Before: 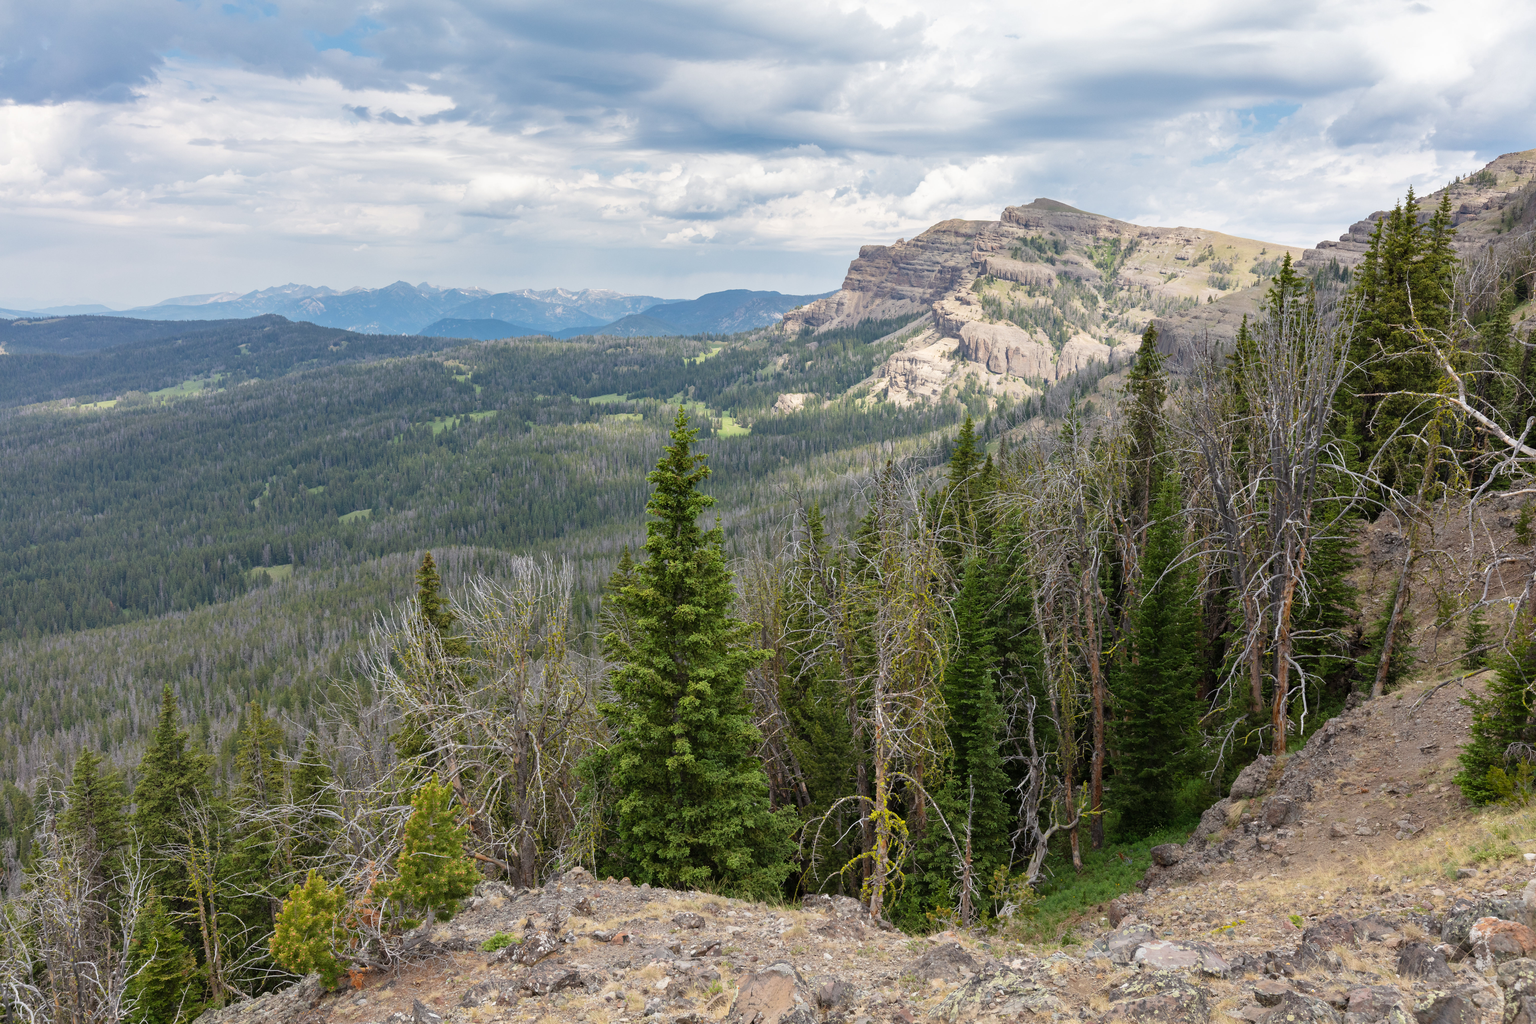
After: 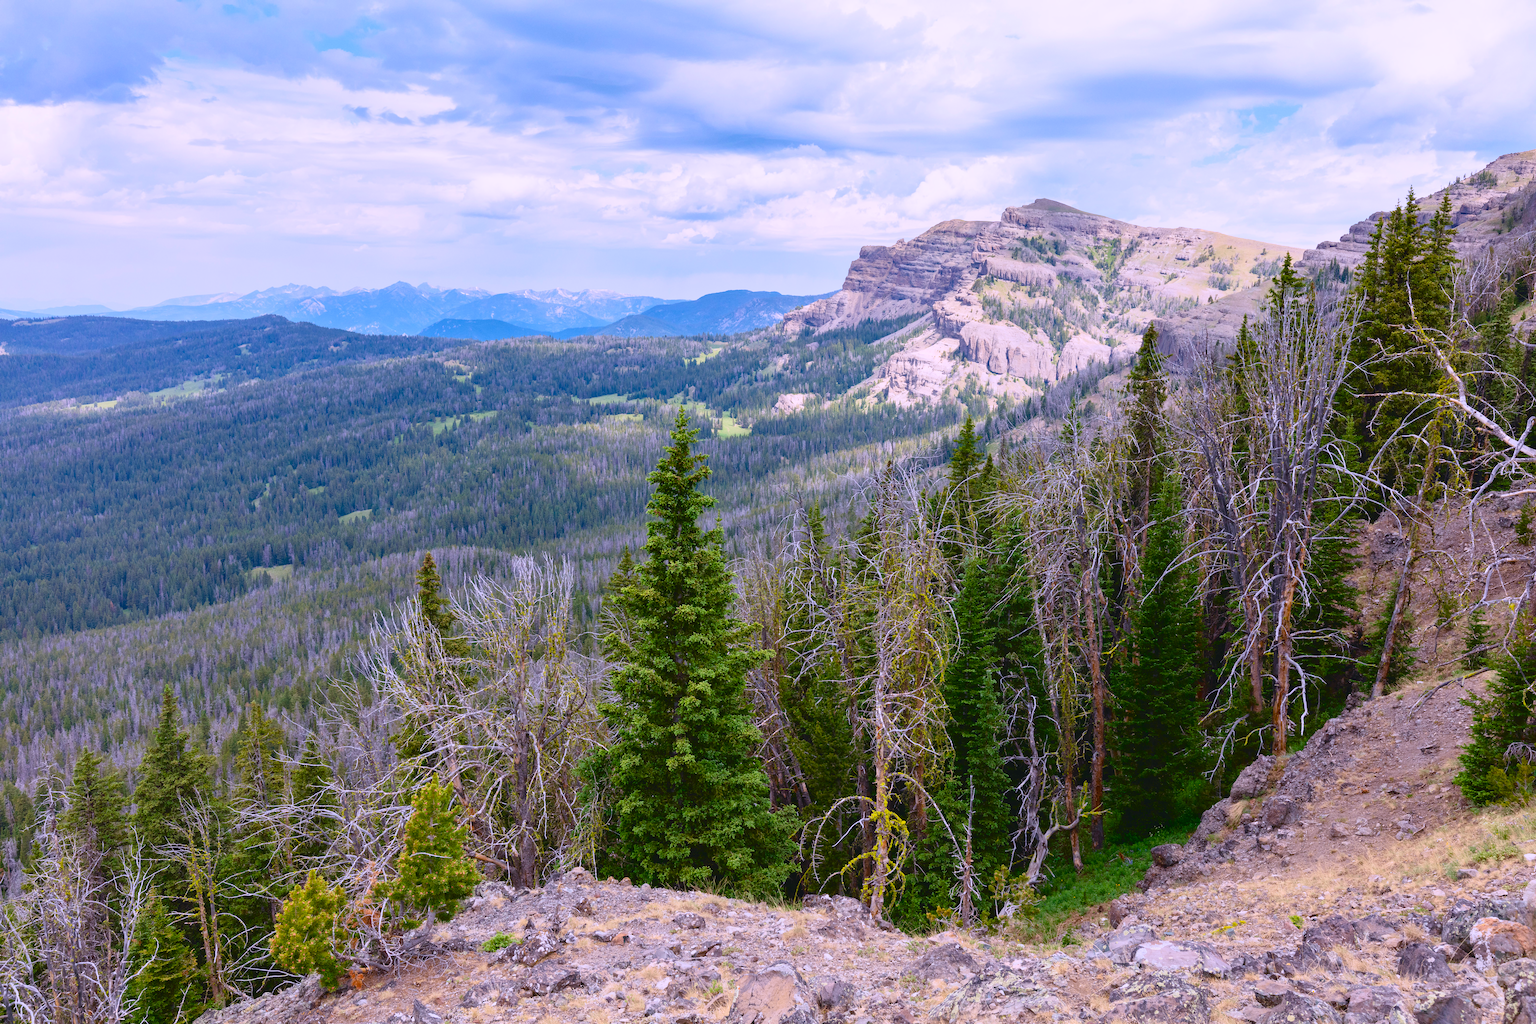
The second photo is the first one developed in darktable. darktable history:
color balance rgb: perceptual saturation grading › global saturation 35%, perceptual saturation grading › highlights -25%, perceptual saturation grading › shadows 50%
tone curve: curves: ch0 [(0, 0.047) (0.15, 0.127) (0.46, 0.466) (0.751, 0.788) (1, 0.961)]; ch1 [(0, 0) (0.43, 0.408) (0.476, 0.469) (0.505, 0.501) (0.553, 0.557) (0.592, 0.58) (0.631, 0.625) (1, 1)]; ch2 [(0, 0) (0.505, 0.495) (0.55, 0.557) (0.583, 0.573) (1, 1)], color space Lab, independent channels, preserve colors none
white balance: red 1.042, blue 1.17
